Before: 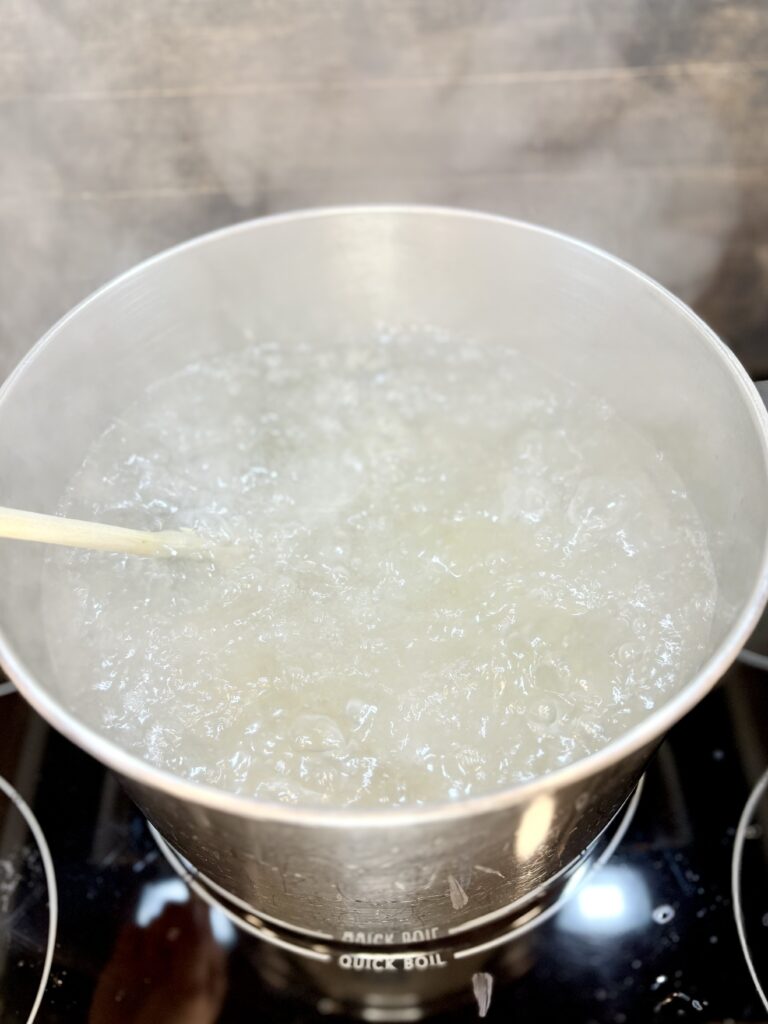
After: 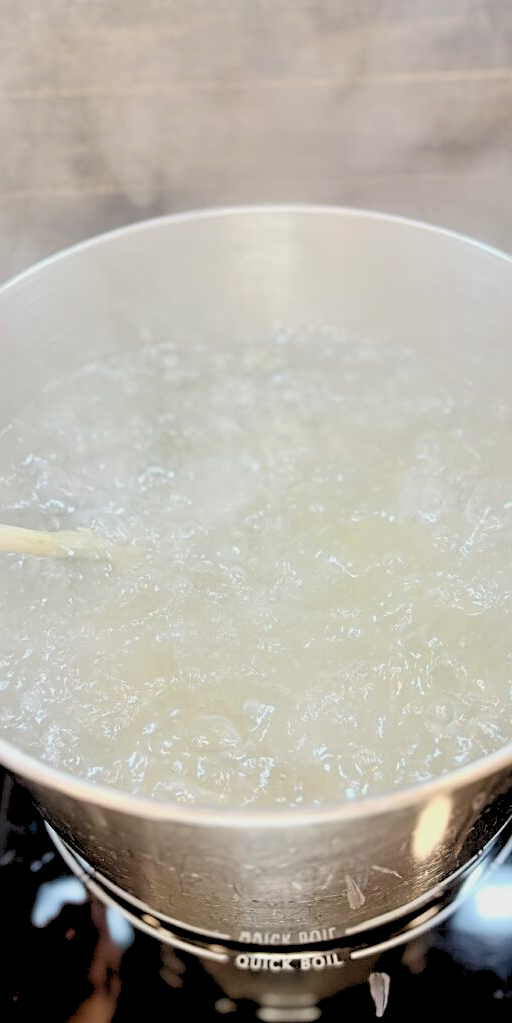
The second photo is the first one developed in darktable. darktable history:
rgb levels: preserve colors sum RGB, levels [[0.038, 0.433, 0.934], [0, 0.5, 1], [0, 0.5, 1]]
crop and rotate: left 13.537%, right 19.796%
sharpen: on, module defaults
